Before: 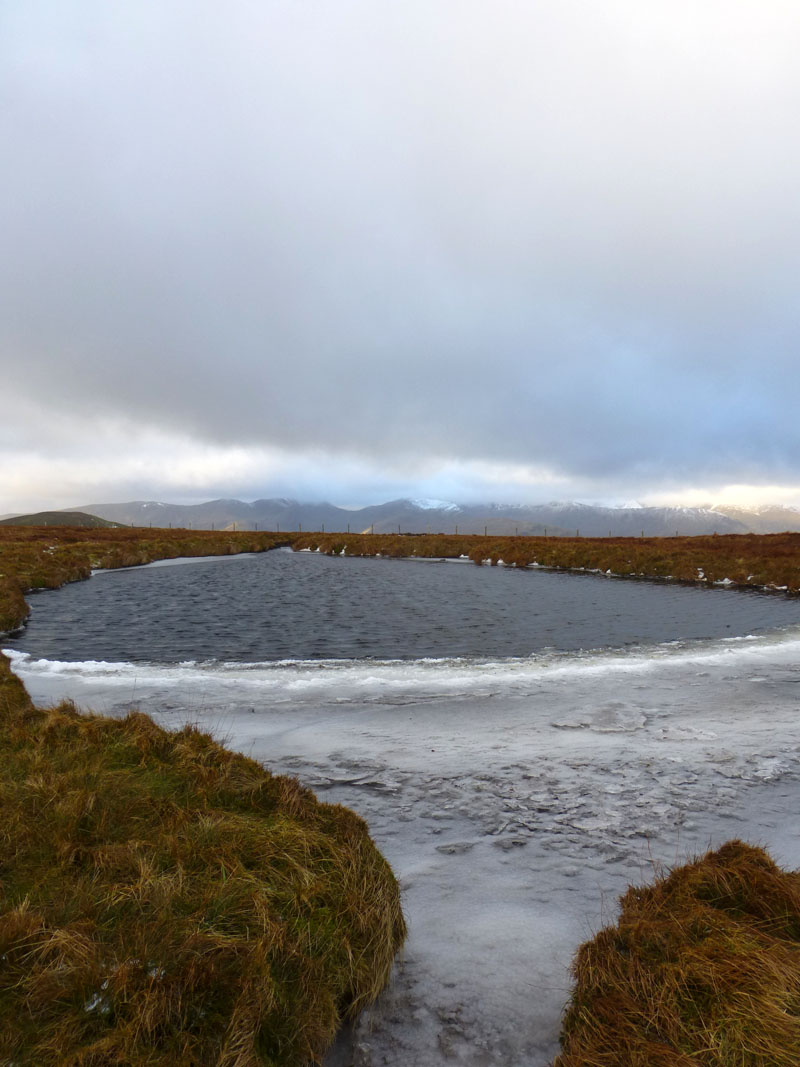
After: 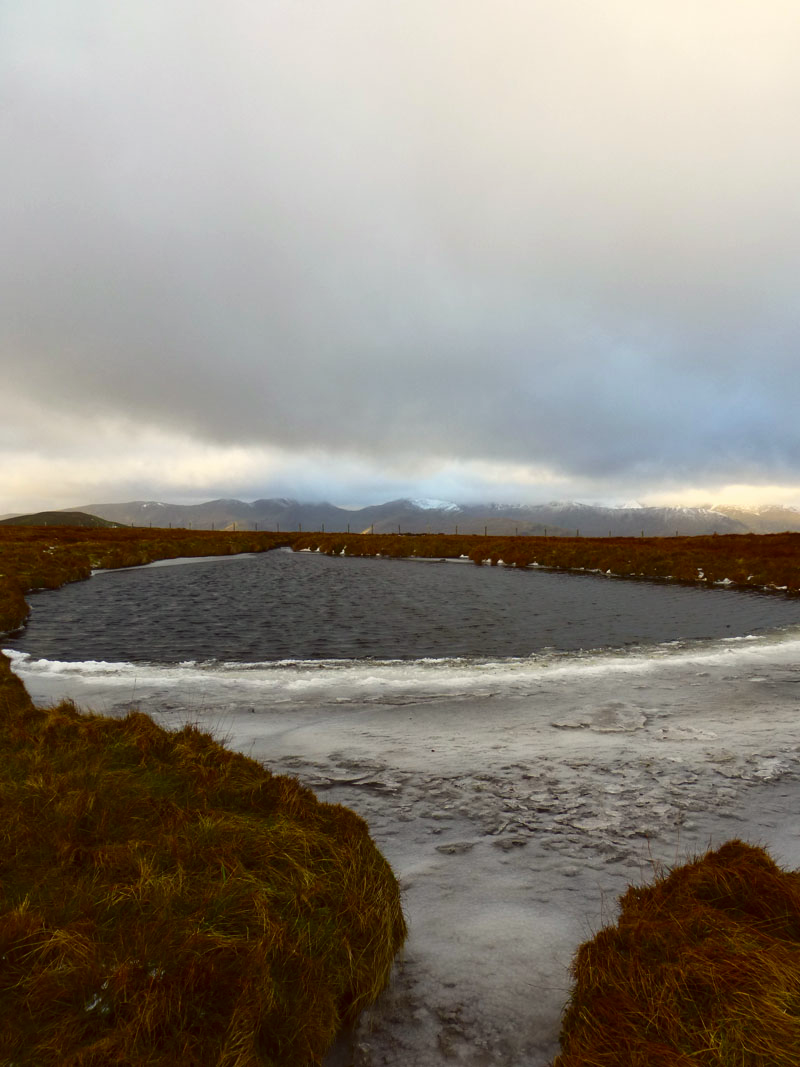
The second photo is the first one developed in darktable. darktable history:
color balance: lift [1.005, 1.002, 0.998, 0.998], gamma [1, 1.021, 1.02, 0.979], gain [0.923, 1.066, 1.056, 0.934]
contrast brightness saturation: contrast 0.12, brightness -0.12, saturation 0.2
